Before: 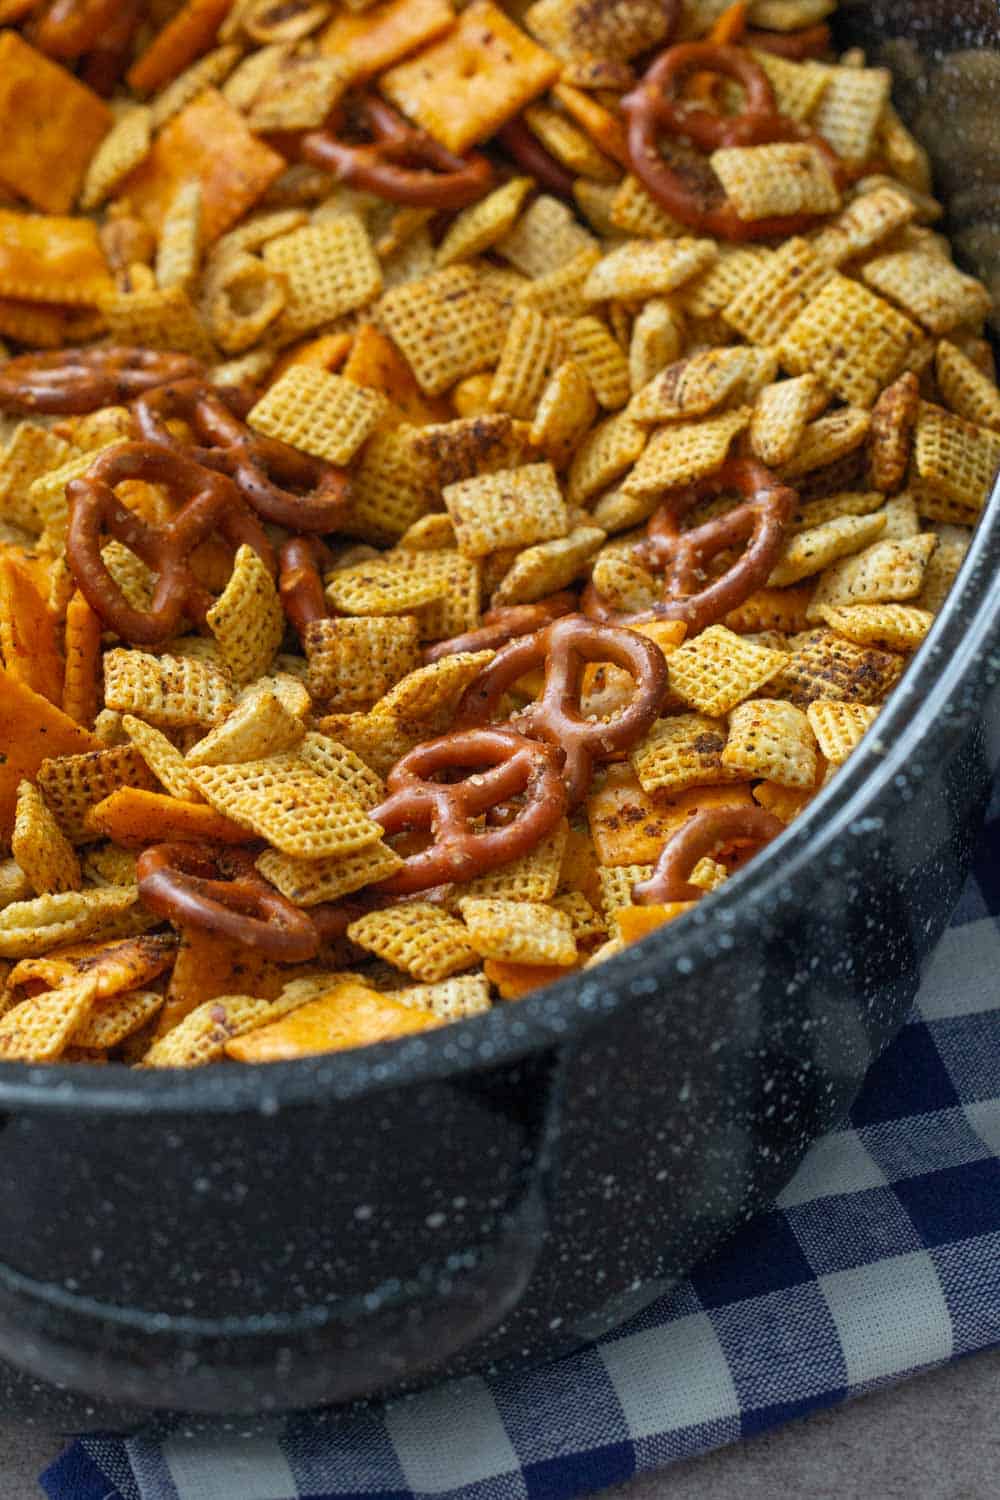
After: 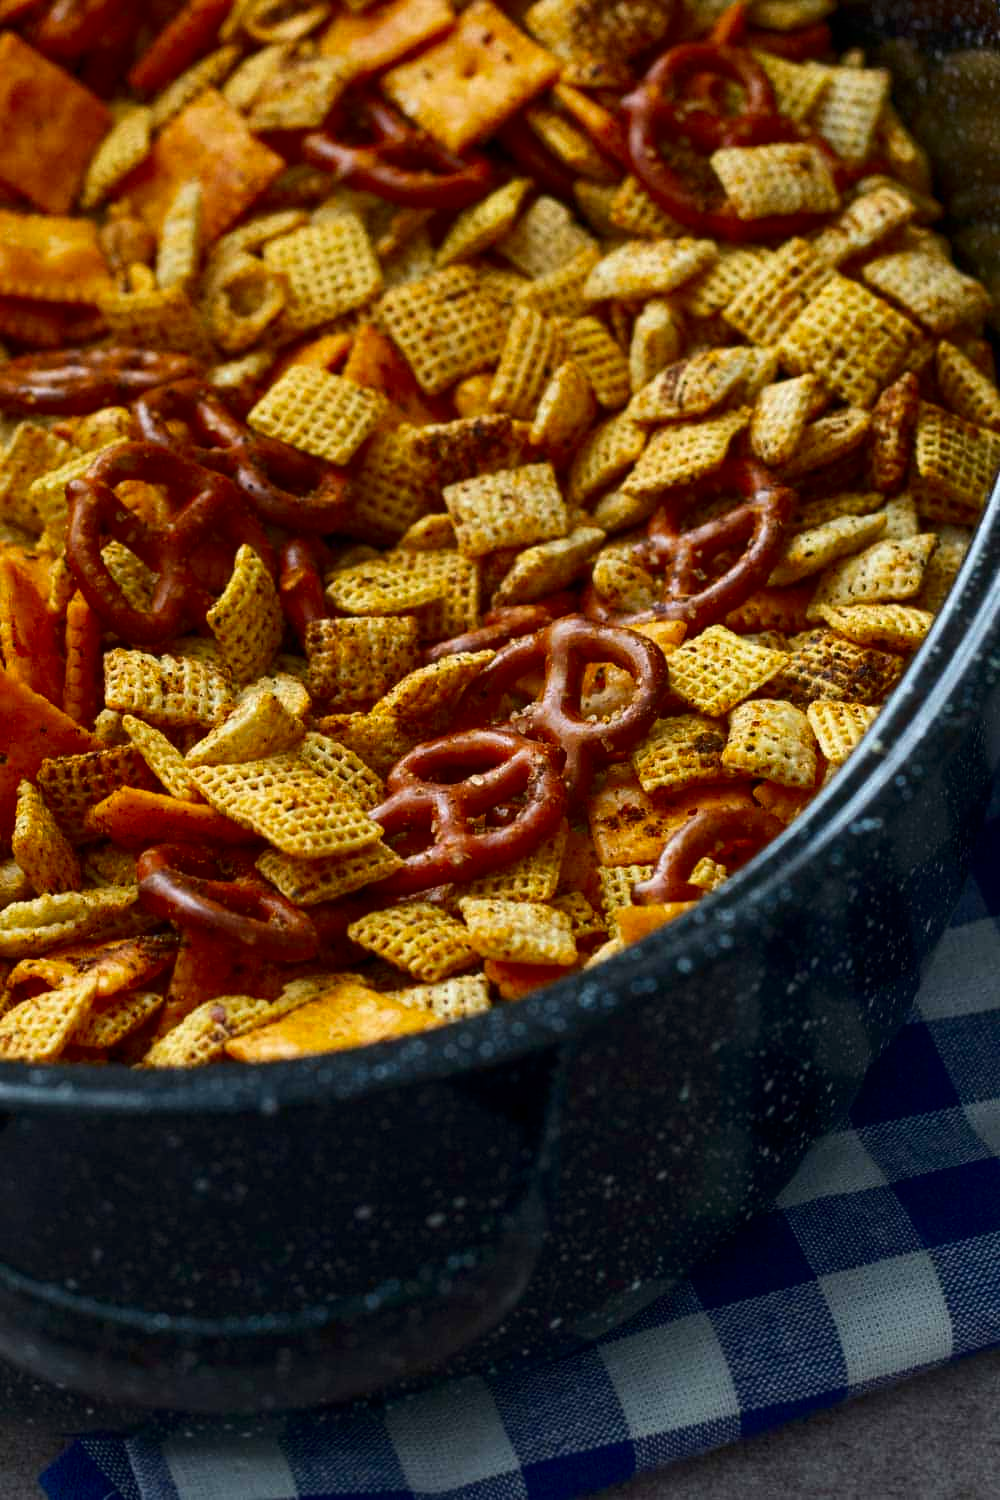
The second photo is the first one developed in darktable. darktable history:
contrast brightness saturation: contrast 0.129, brightness -0.224, saturation 0.143
